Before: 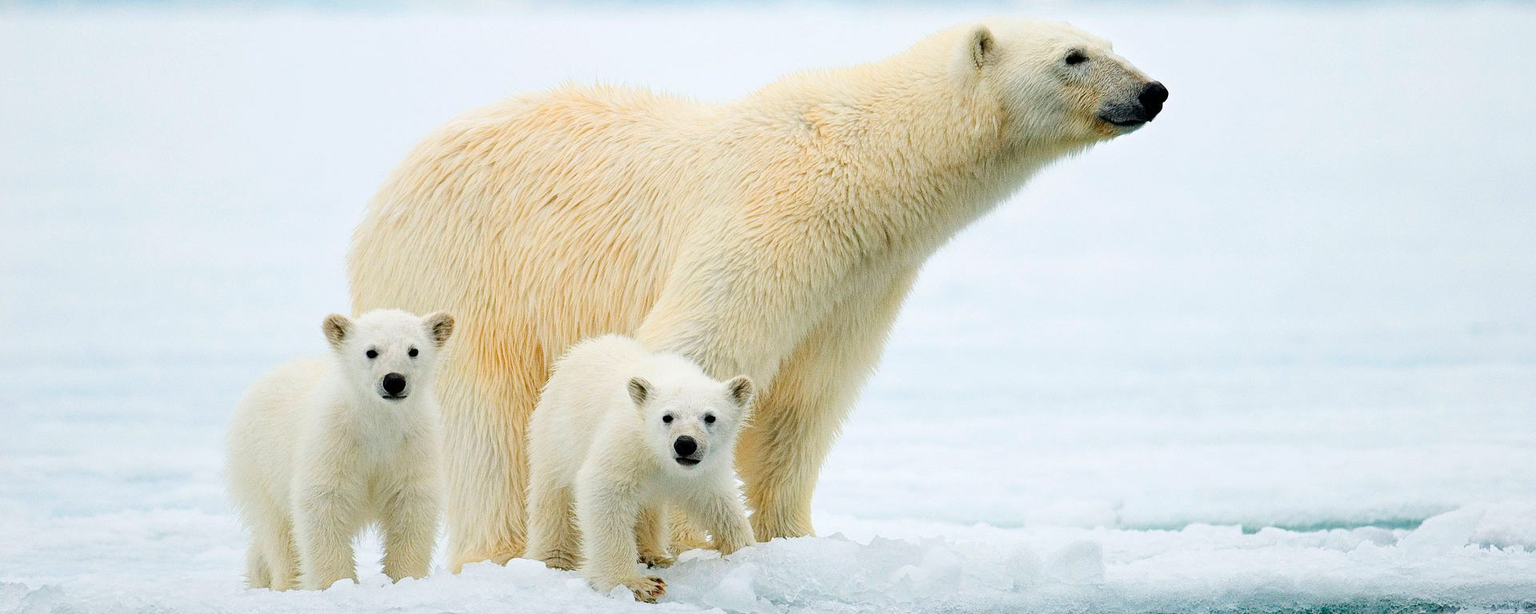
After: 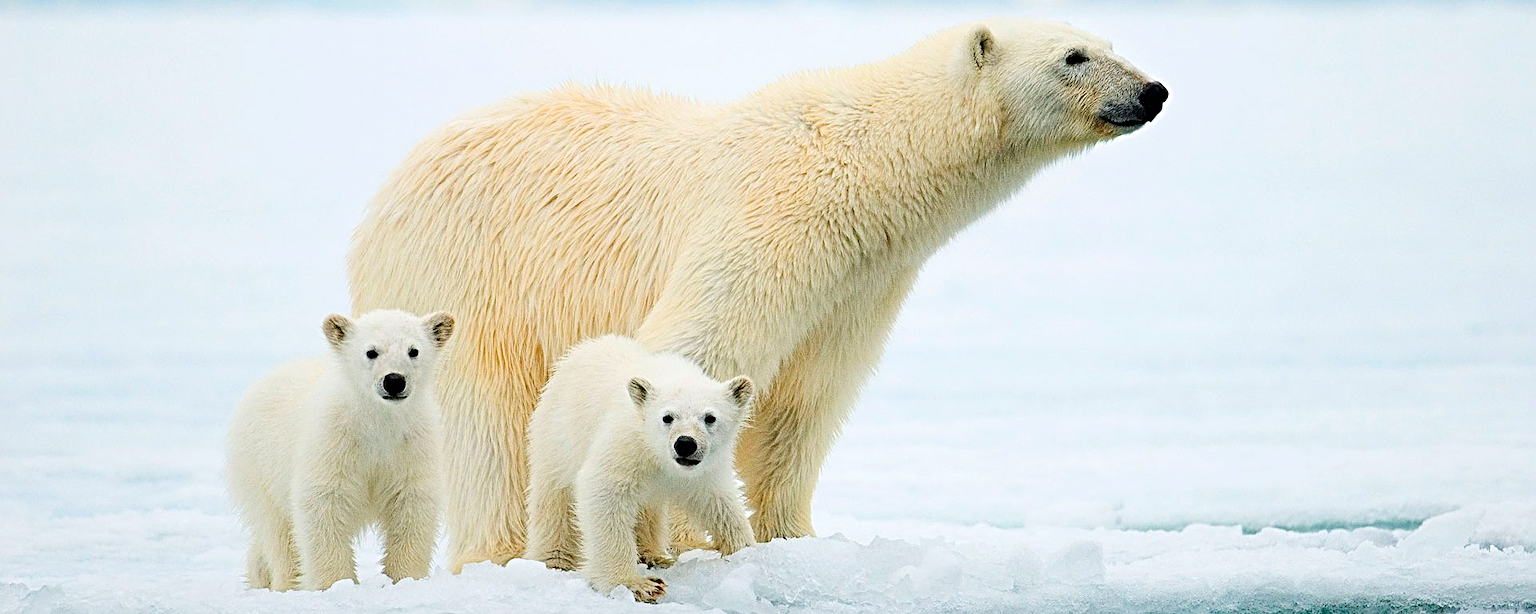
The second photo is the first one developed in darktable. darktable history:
contrast brightness saturation: contrast 0.097, brightness 0.012, saturation 0.021
tone equalizer: on, module defaults
sharpen: radius 3.95
